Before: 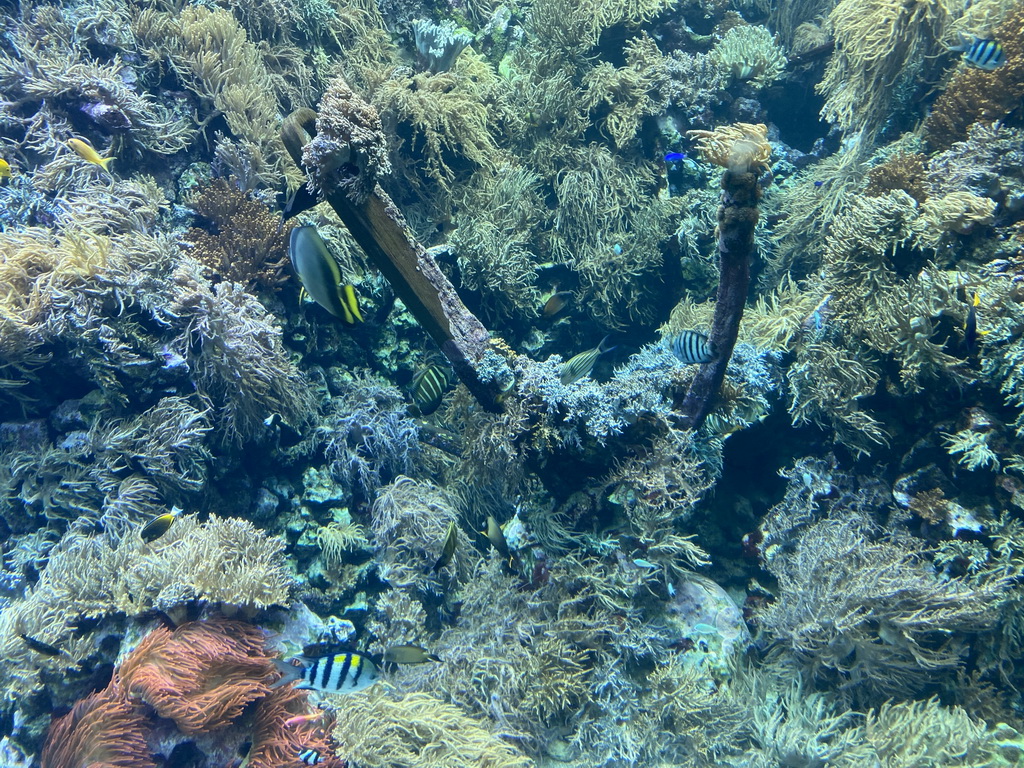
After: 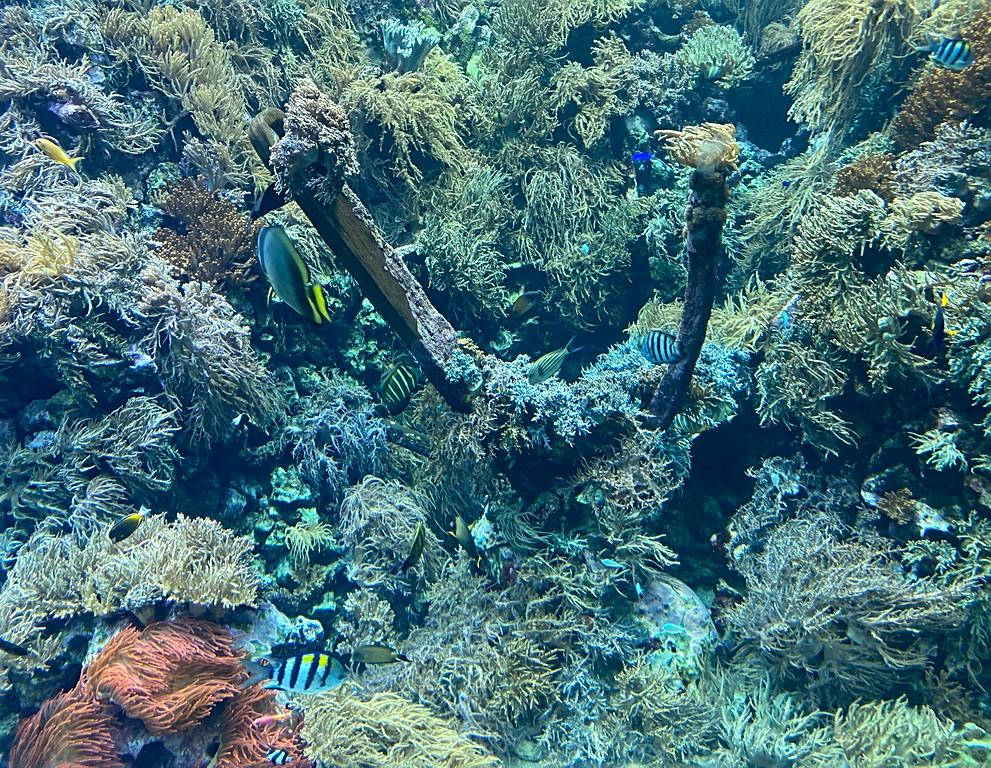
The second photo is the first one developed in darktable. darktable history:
sharpen: on, module defaults
haze removal: compatibility mode true, adaptive false
crop and rotate: left 3.206%
